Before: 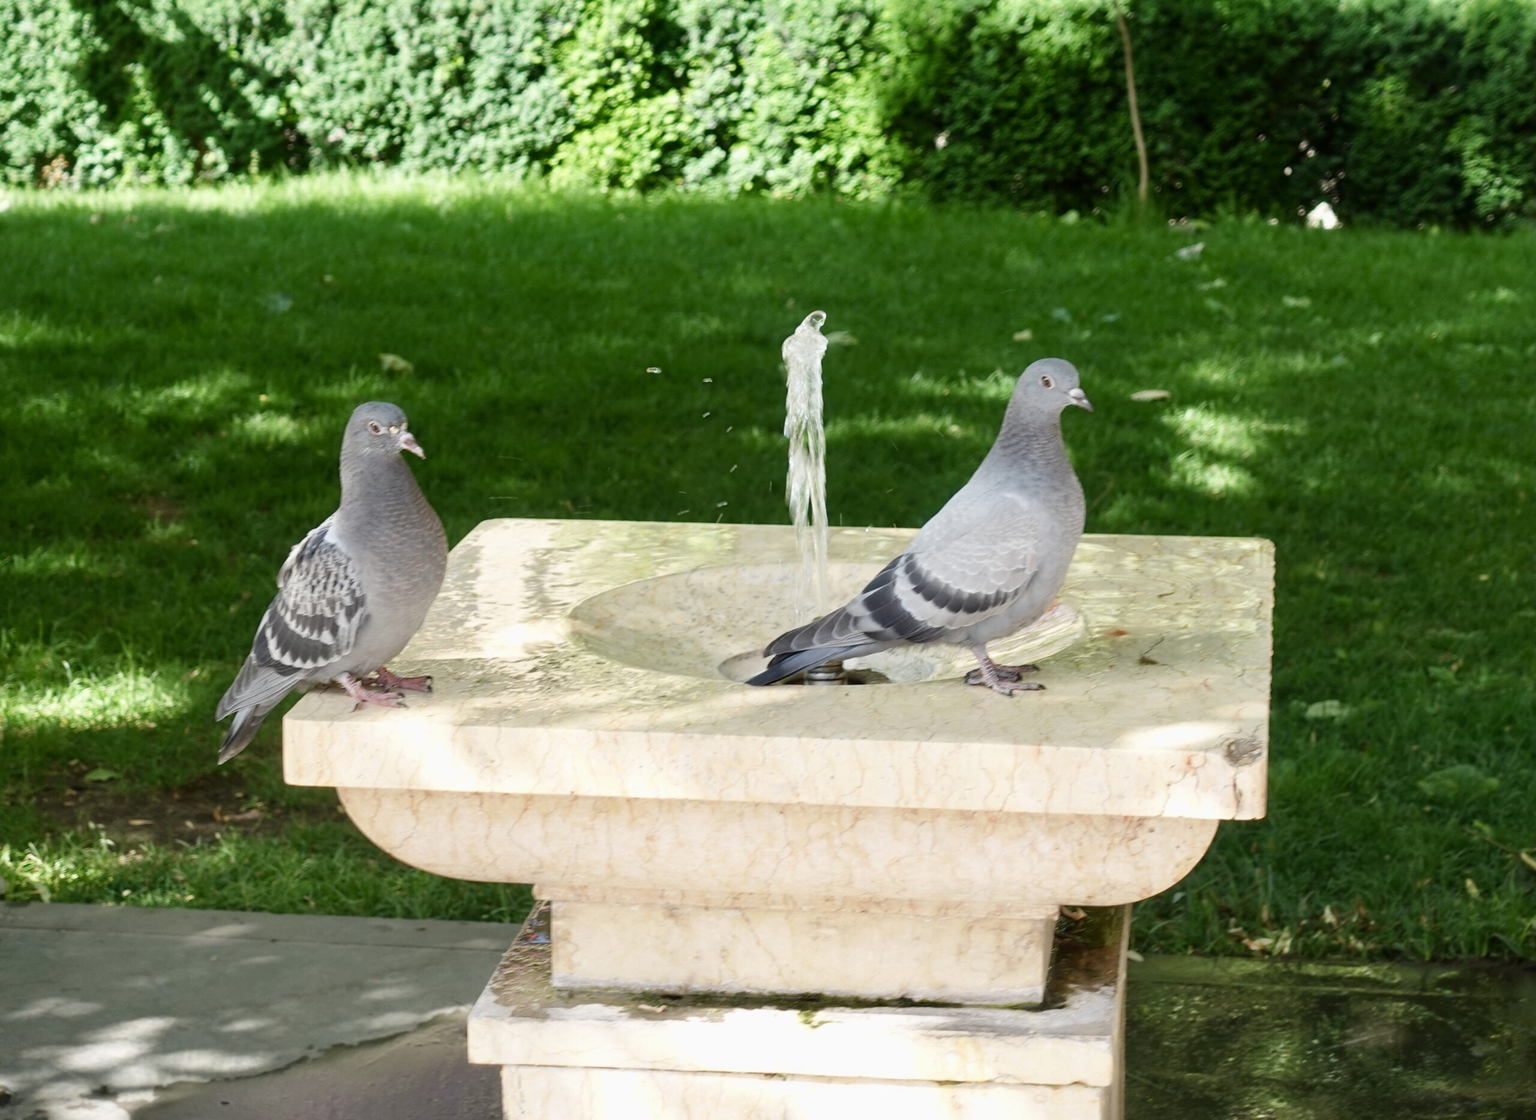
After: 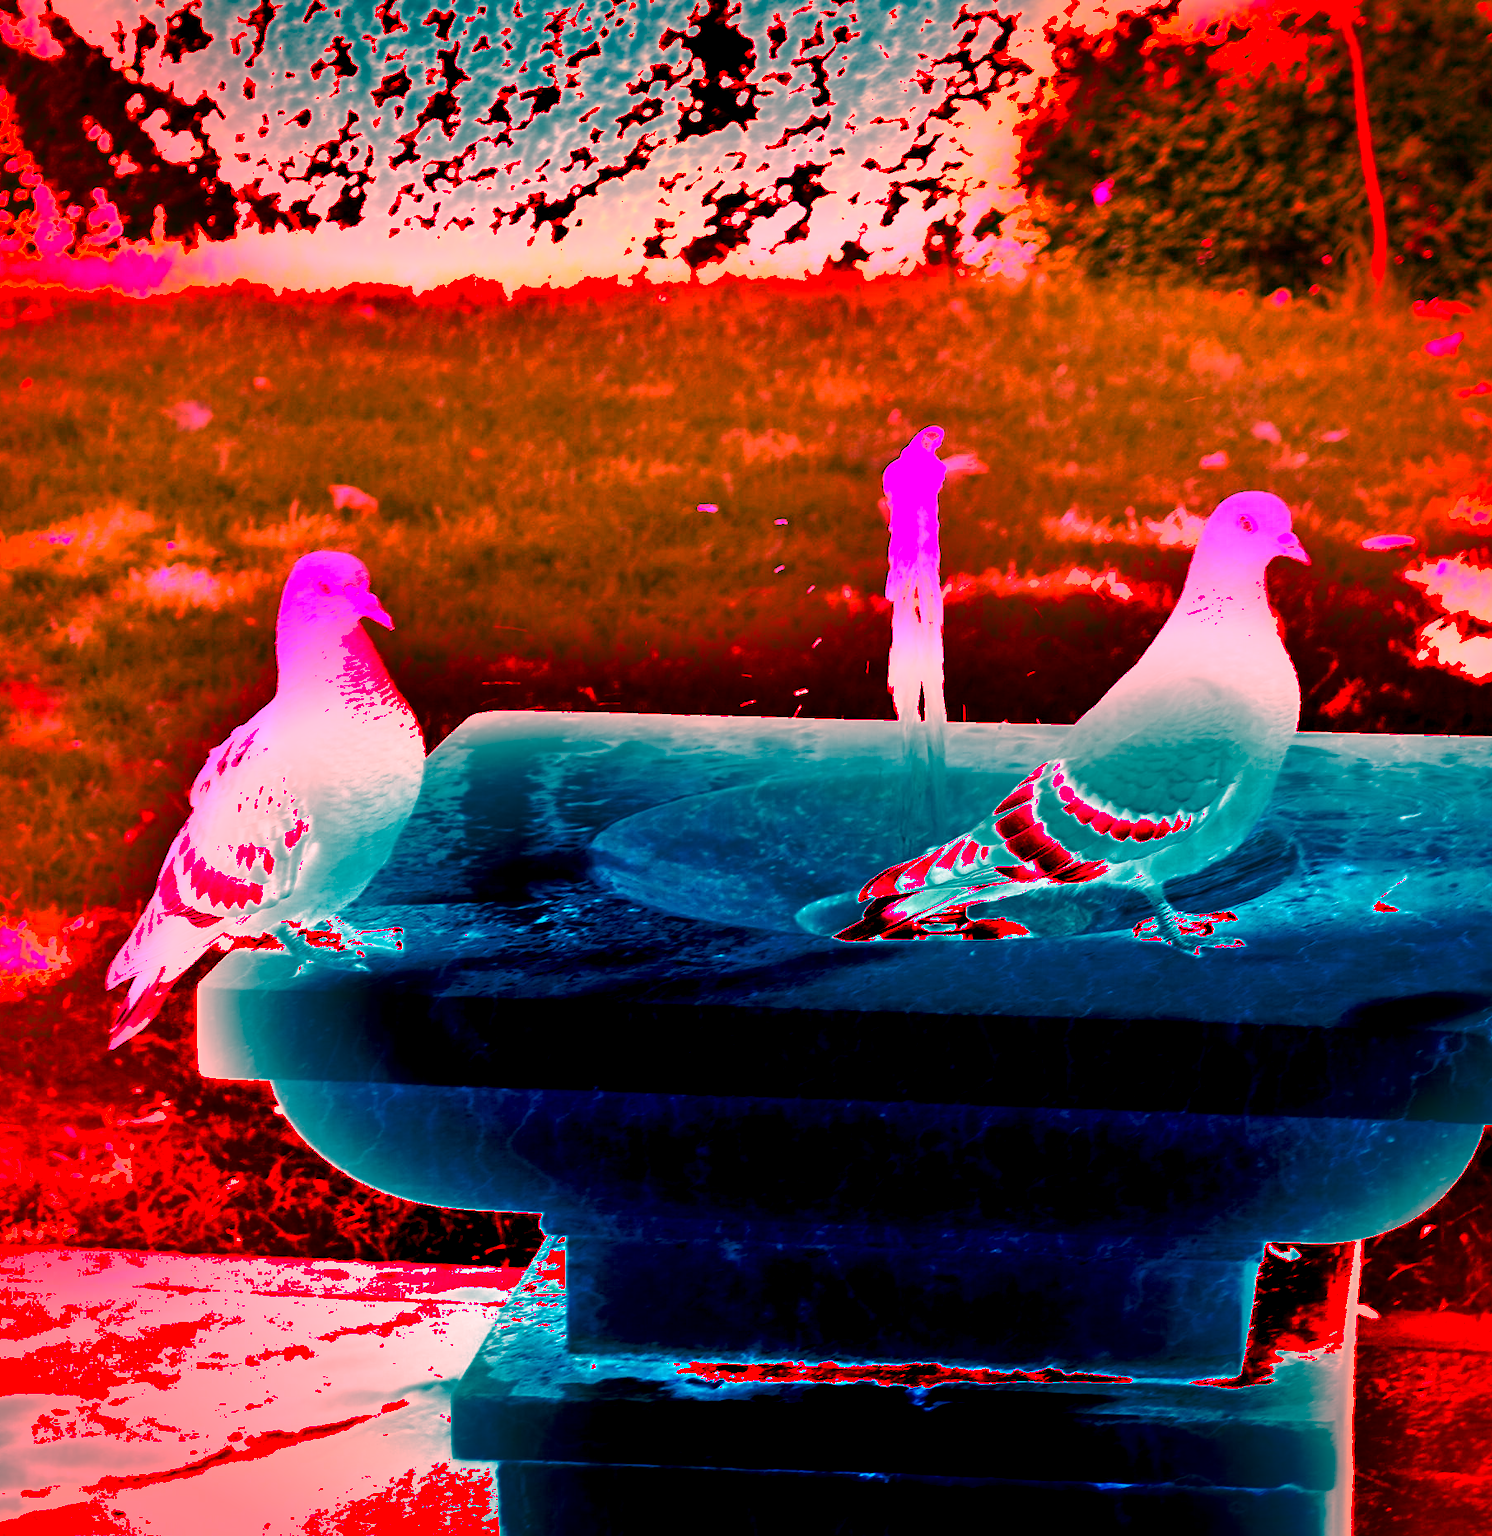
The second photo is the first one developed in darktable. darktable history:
crop and rotate: left 9.061%, right 20.142%
vignetting: fall-off start 88.53%, fall-off radius 44.2%, saturation 0.376, width/height ratio 1.161
shadows and highlights: radius 133.83, soften with gaussian
white balance: red 4.26, blue 1.802
